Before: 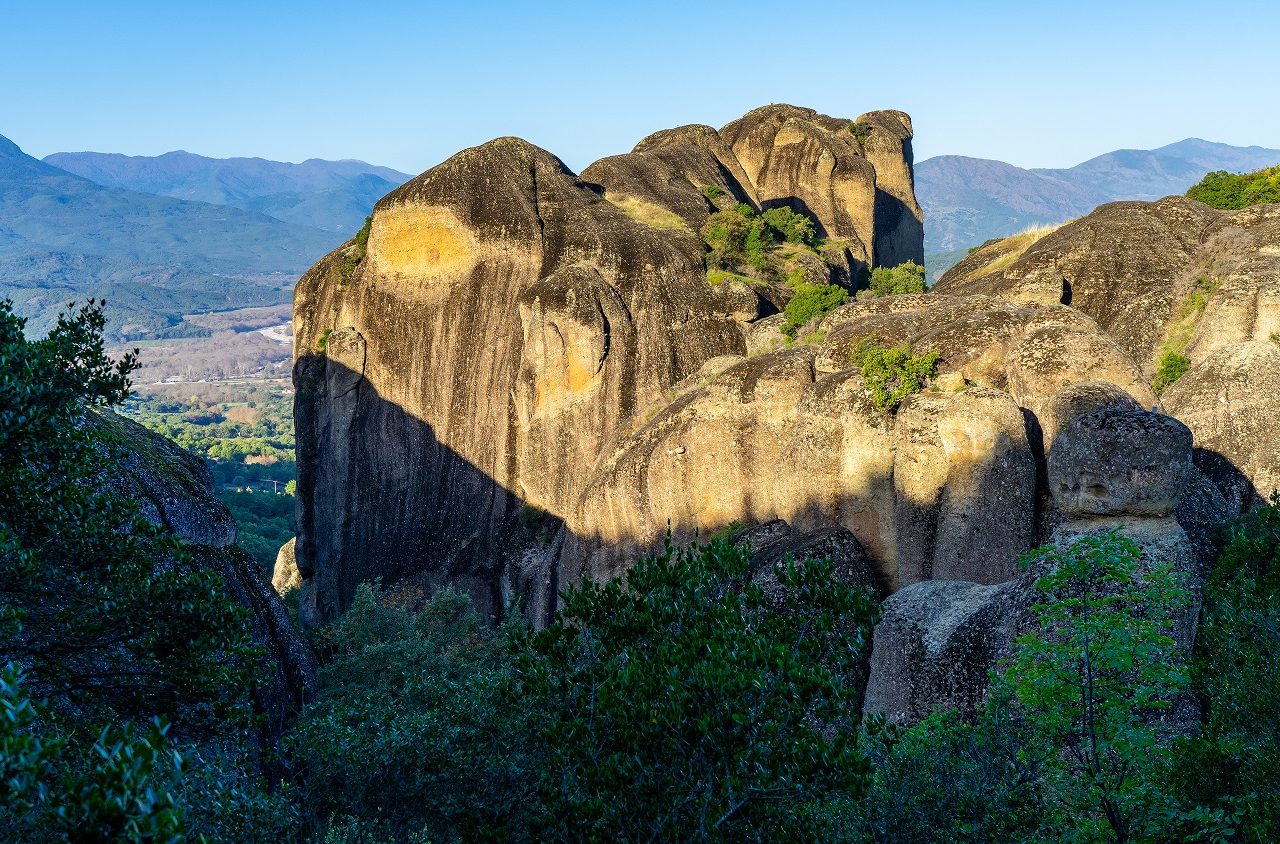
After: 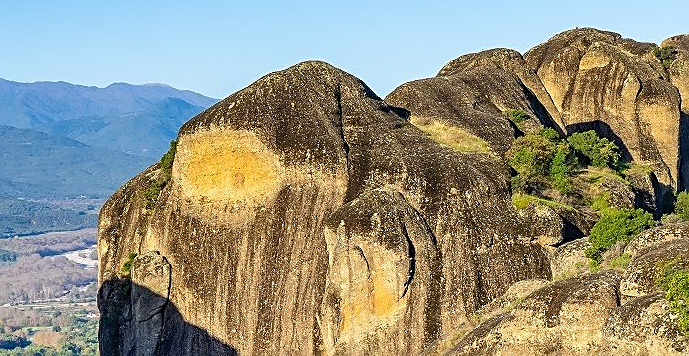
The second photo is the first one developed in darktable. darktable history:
crop: left 15.306%, top 9.065%, right 30.789%, bottom 48.638%
sharpen: on, module defaults
